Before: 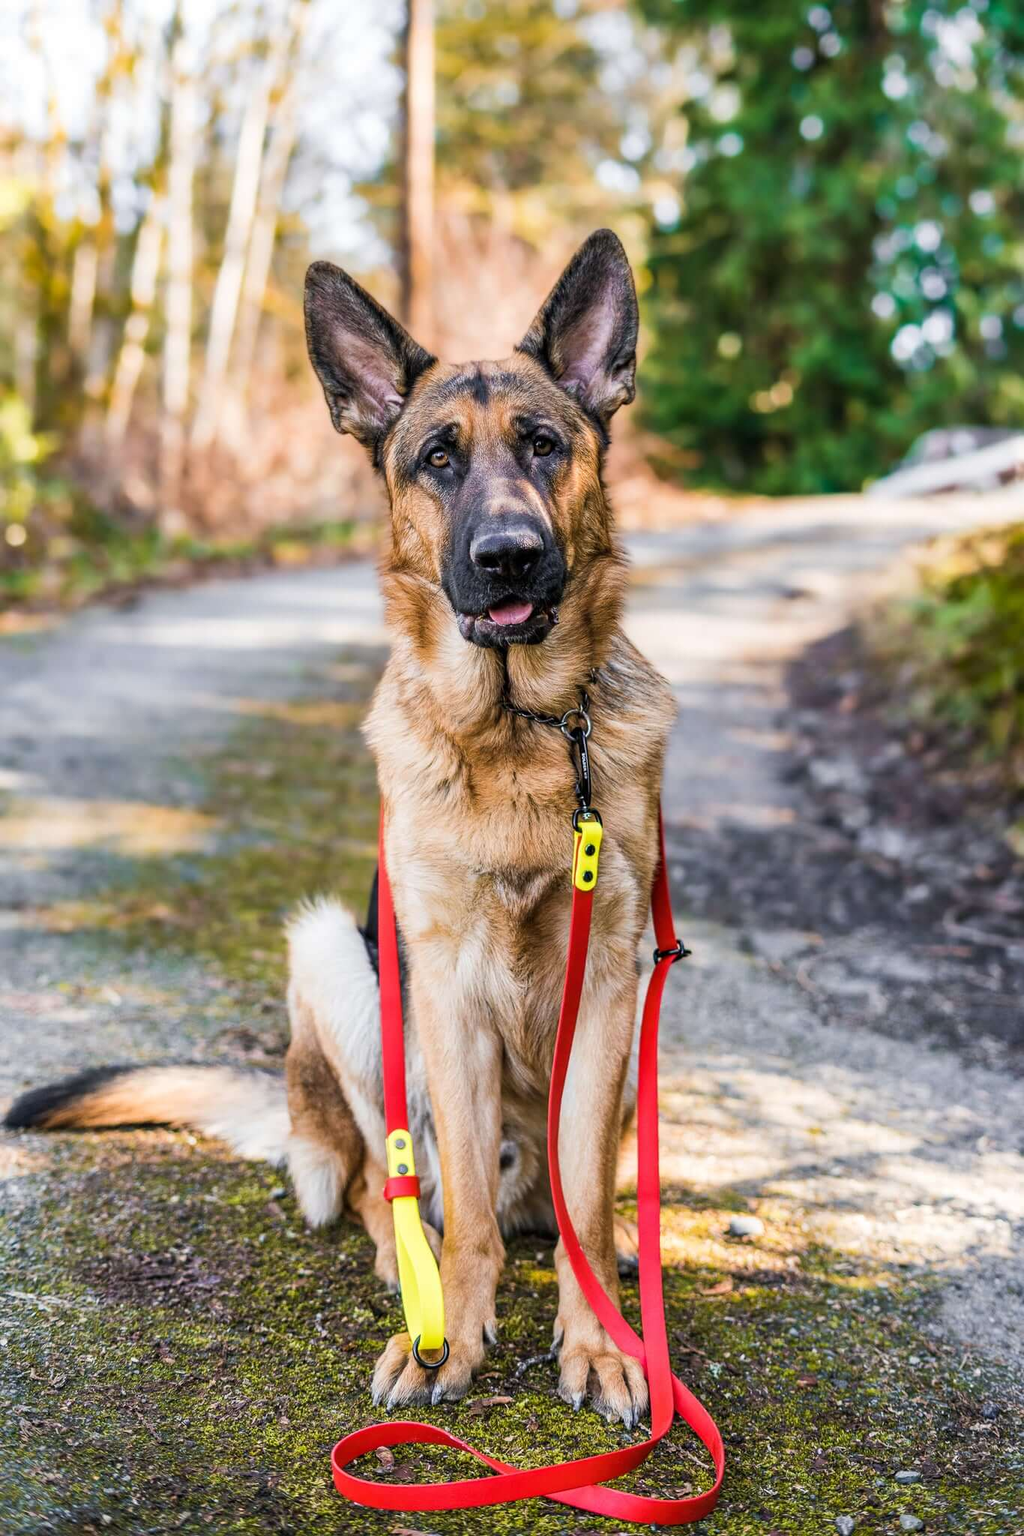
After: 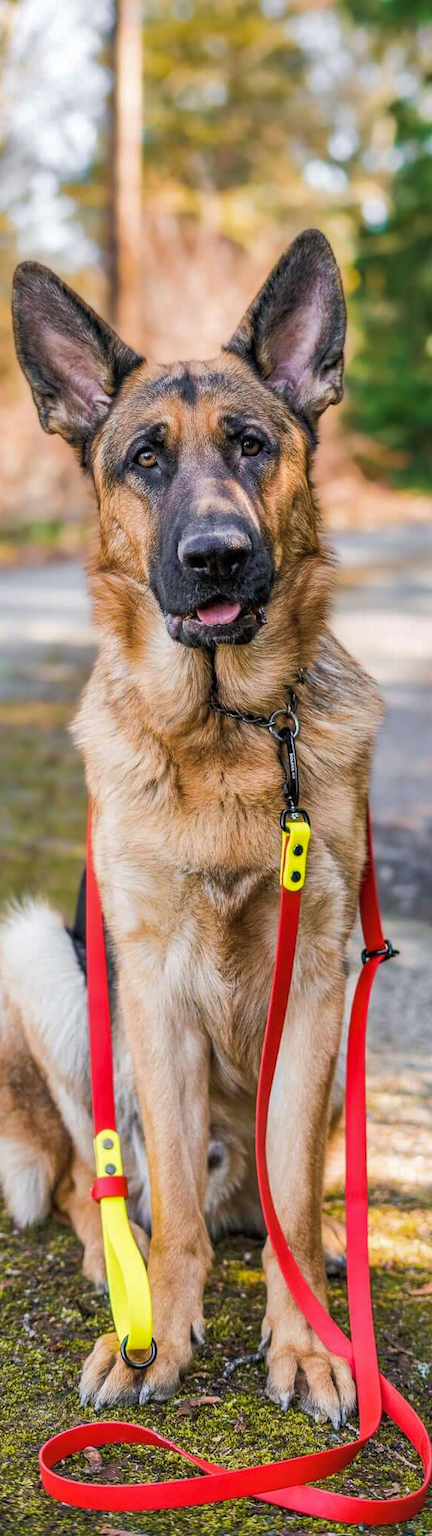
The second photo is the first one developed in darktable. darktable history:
crop: left 28.583%, right 29.231%
shadows and highlights: on, module defaults
